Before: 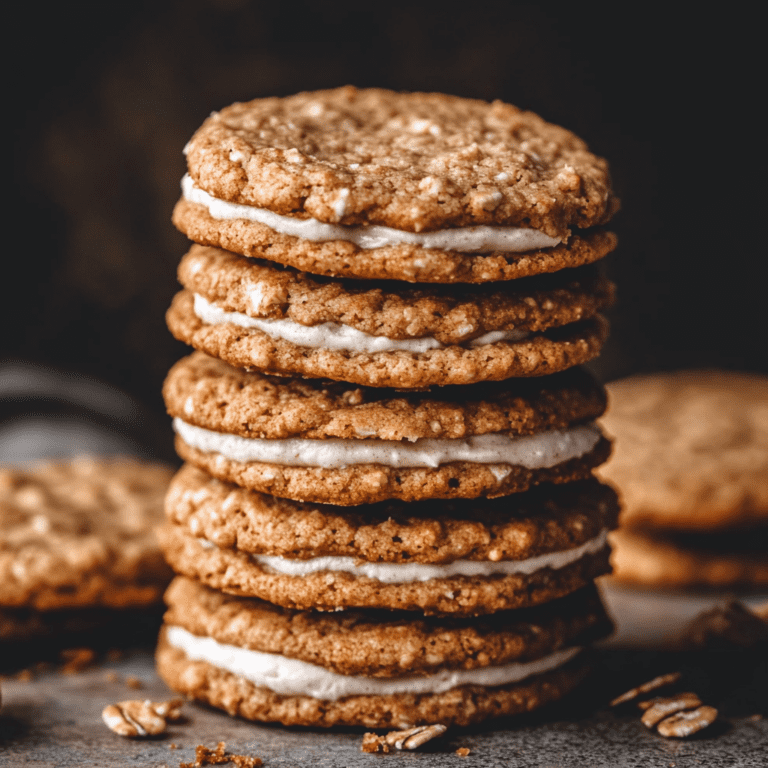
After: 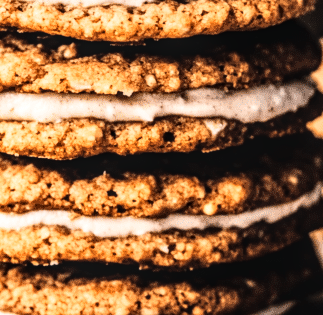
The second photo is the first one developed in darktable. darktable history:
crop: left 37.221%, top 45.169%, right 20.63%, bottom 13.777%
rgb curve: curves: ch0 [(0, 0) (0.21, 0.15) (0.24, 0.21) (0.5, 0.75) (0.75, 0.96) (0.89, 0.99) (1, 1)]; ch1 [(0, 0.02) (0.21, 0.13) (0.25, 0.2) (0.5, 0.67) (0.75, 0.9) (0.89, 0.97) (1, 1)]; ch2 [(0, 0.02) (0.21, 0.13) (0.25, 0.2) (0.5, 0.67) (0.75, 0.9) (0.89, 0.97) (1, 1)], compensate middle gray true
local contrast: detail 130%
